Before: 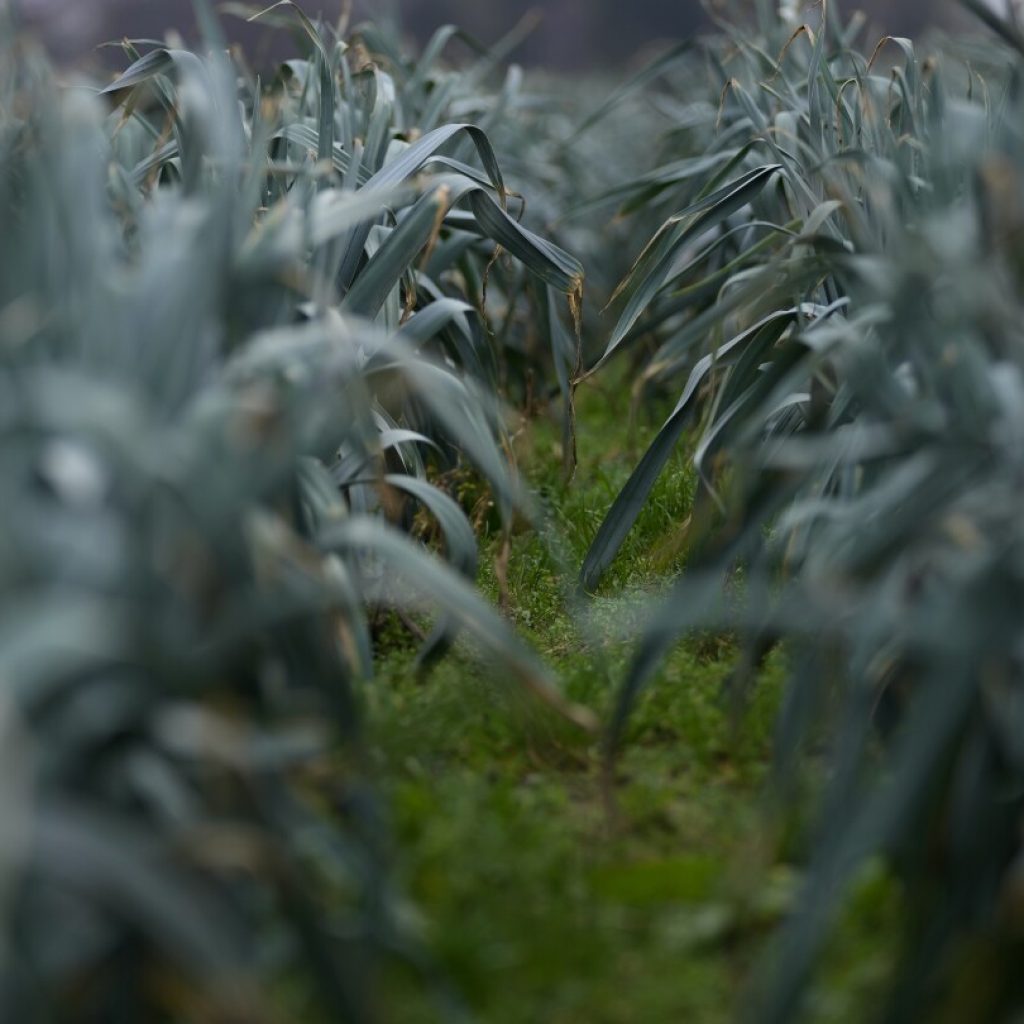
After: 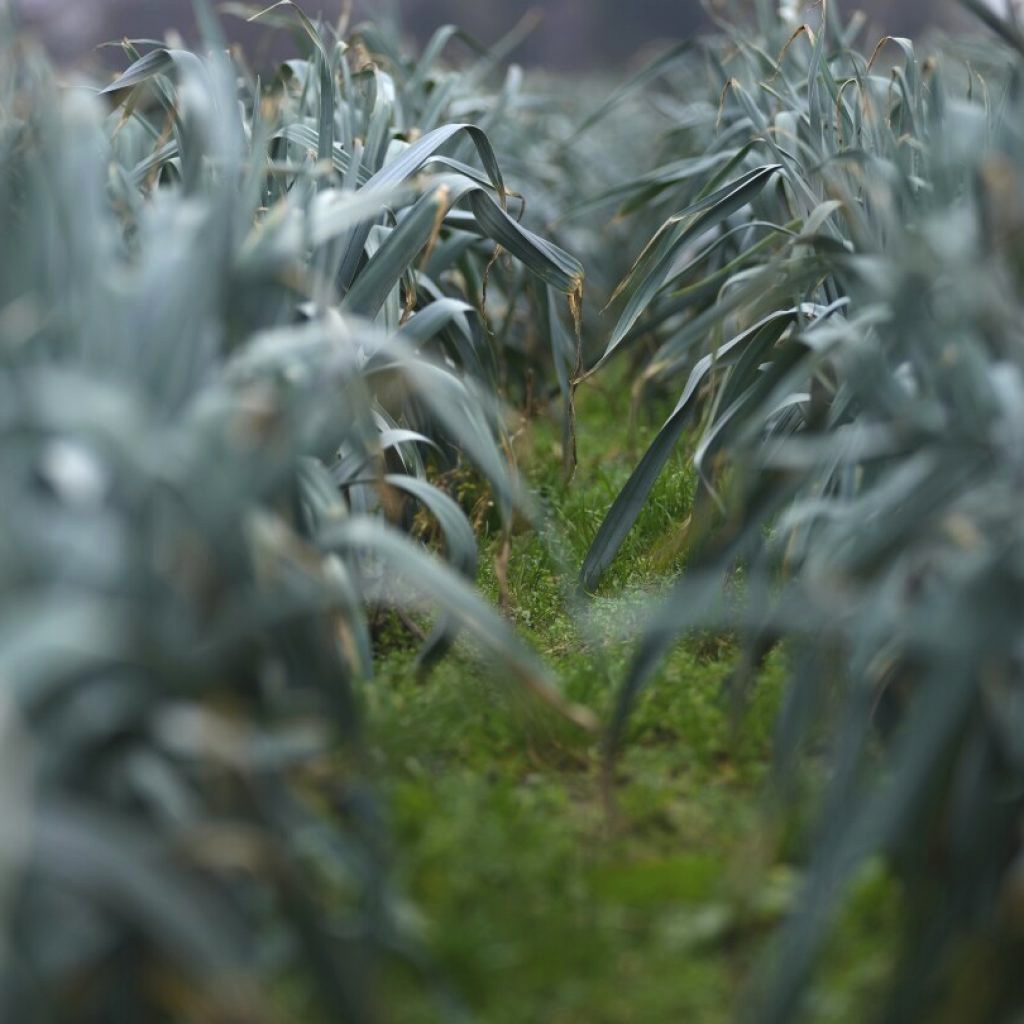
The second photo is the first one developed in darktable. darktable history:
tone equalizer: on, module defaults
exposure: black level correction -0.005, exposure 0.613 EV, compensate exposure bias true, compensate highlight preservation false
